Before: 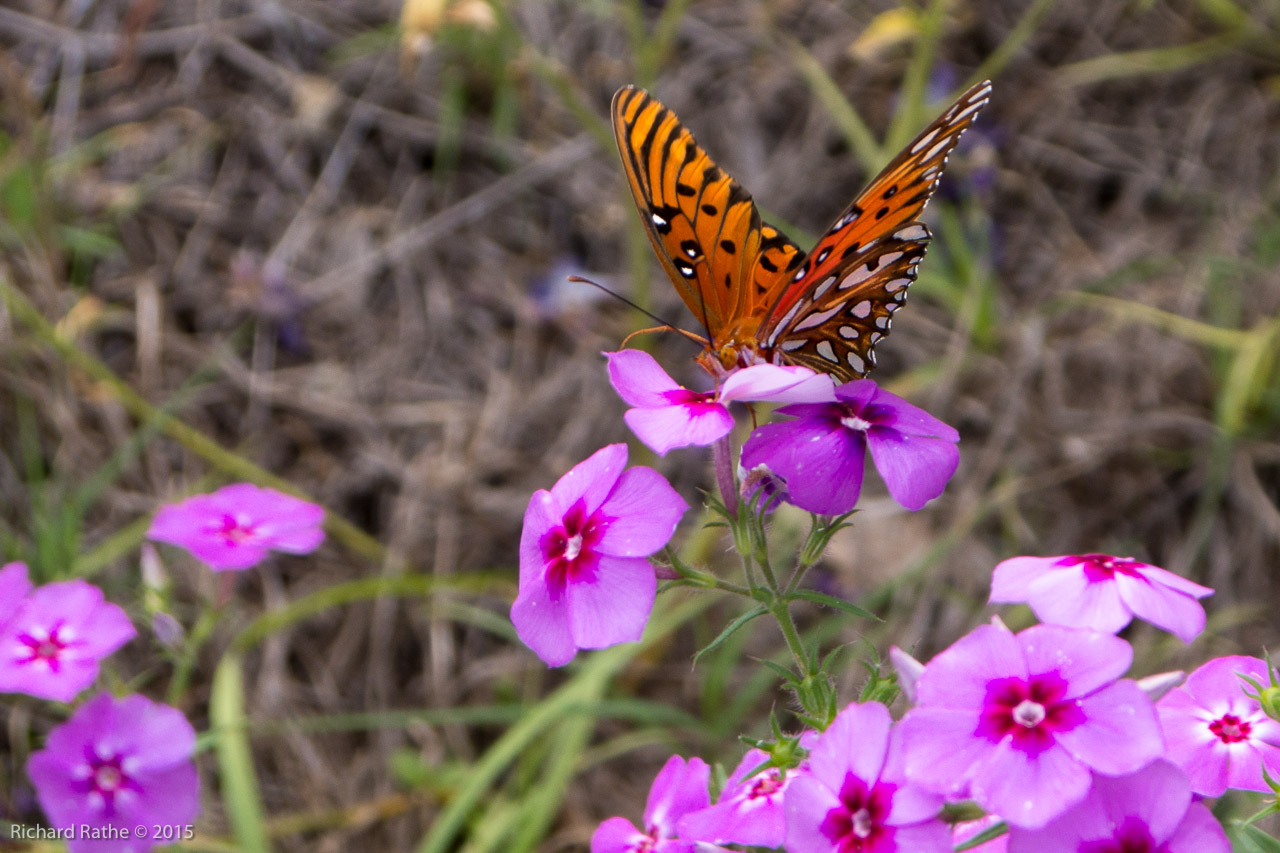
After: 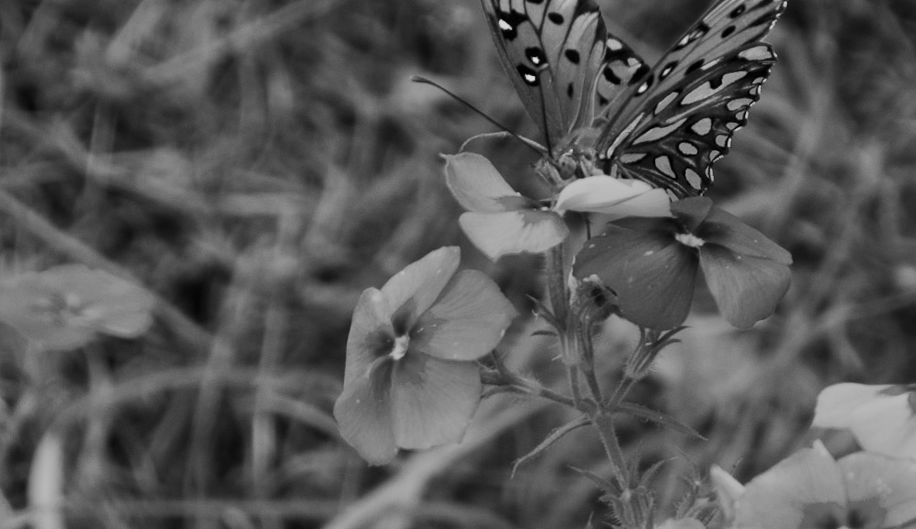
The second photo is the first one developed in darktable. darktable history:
tone equalizer: on, module defaults
crop and rotate: angle -3.37°, left 9.79%, top 20.73%, right 12.42%, bottom 11.82%
contrast brightness saturation: contrast 0.24, brightness 0.09
monochrome: a 79.32, b 81.83, size 1.1
